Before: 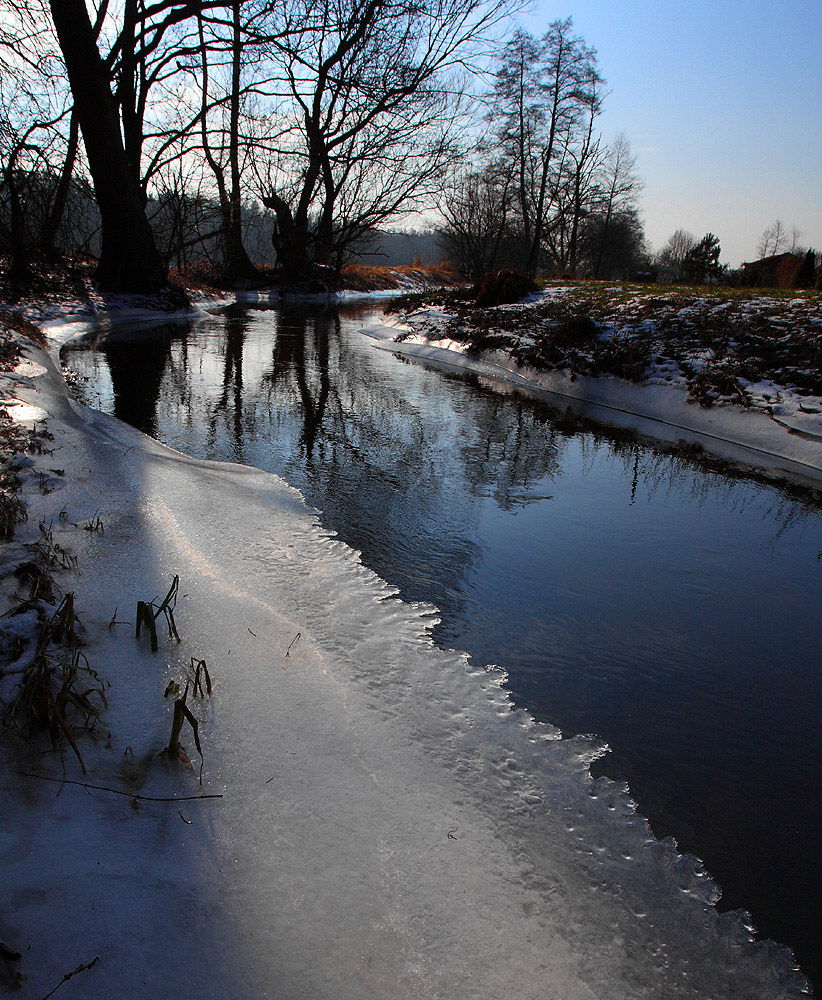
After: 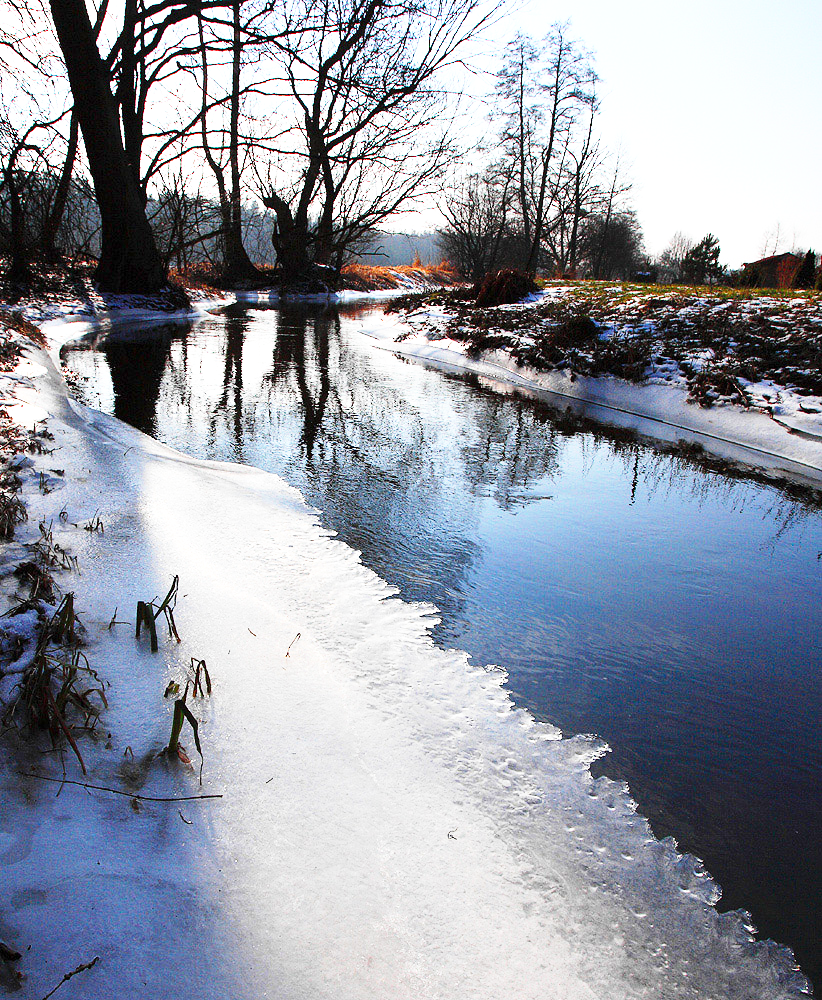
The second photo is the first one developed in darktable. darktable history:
base curve: curves: ch0 [(0, 0) (0.018, 0.026) (0.143, 0.37) (0.33, 0.731) (0.458, 0.853) (0.735, 0.965) (0.905, 0.986) (1, 1)], preserve colors none
exposure: exposure 1 EV, compensate highlight preservation false
